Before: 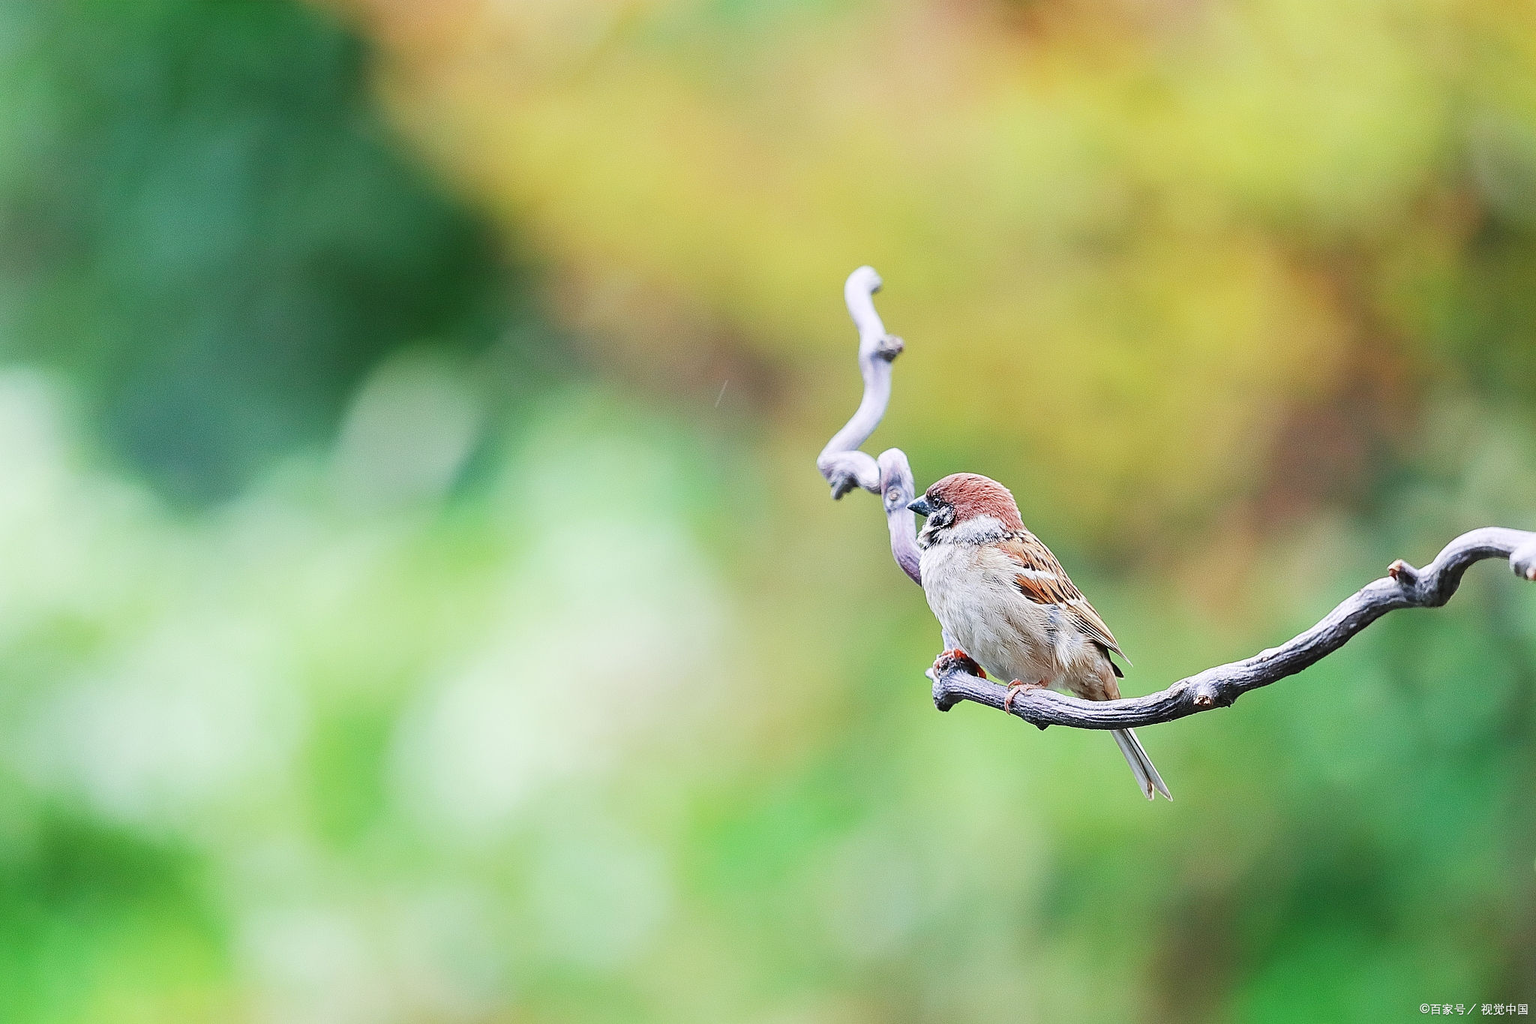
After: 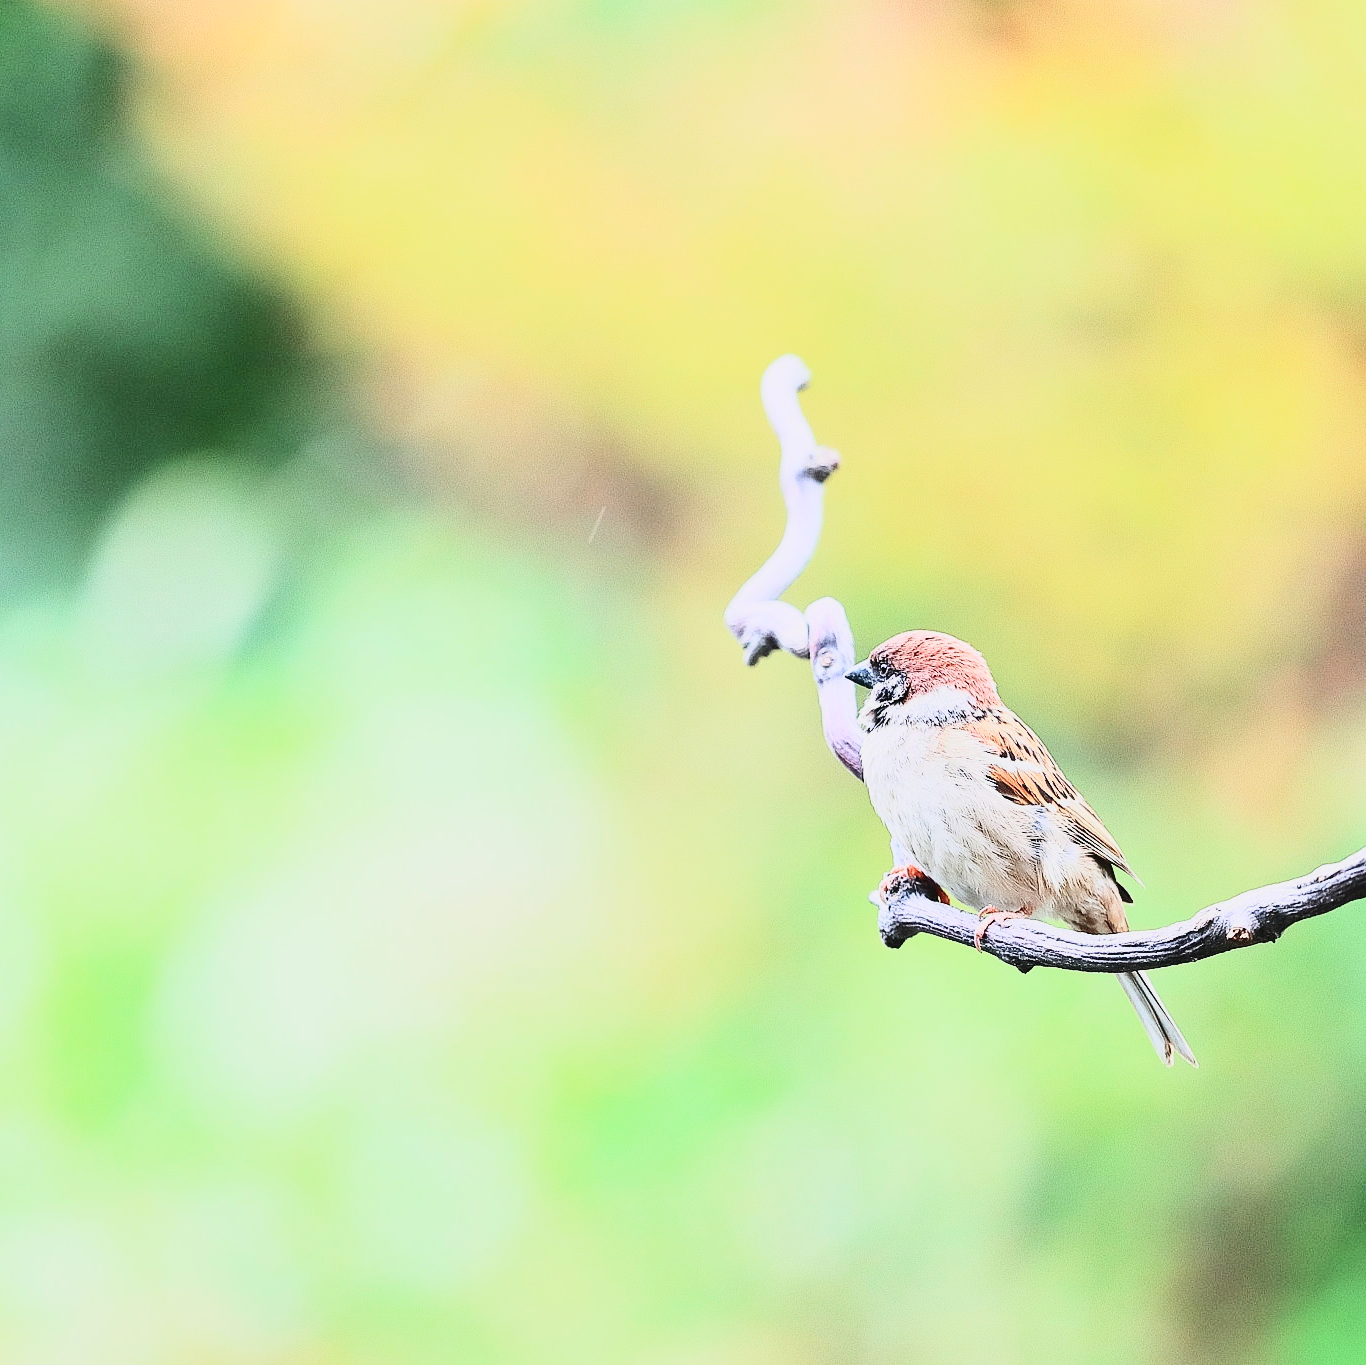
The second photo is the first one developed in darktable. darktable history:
tone curve: curves: ch0 [(0, 0.026) (0.146, 0.158) (0.272, 0.34) (0.434, 0.625) (0.676, 0.871) (0.994, 0.955)], color space Lab, independent channels, preserve colors none
contrast brightness saturation: contrast 0.074
crop and rotate: left 17.824%, right 15.434%
